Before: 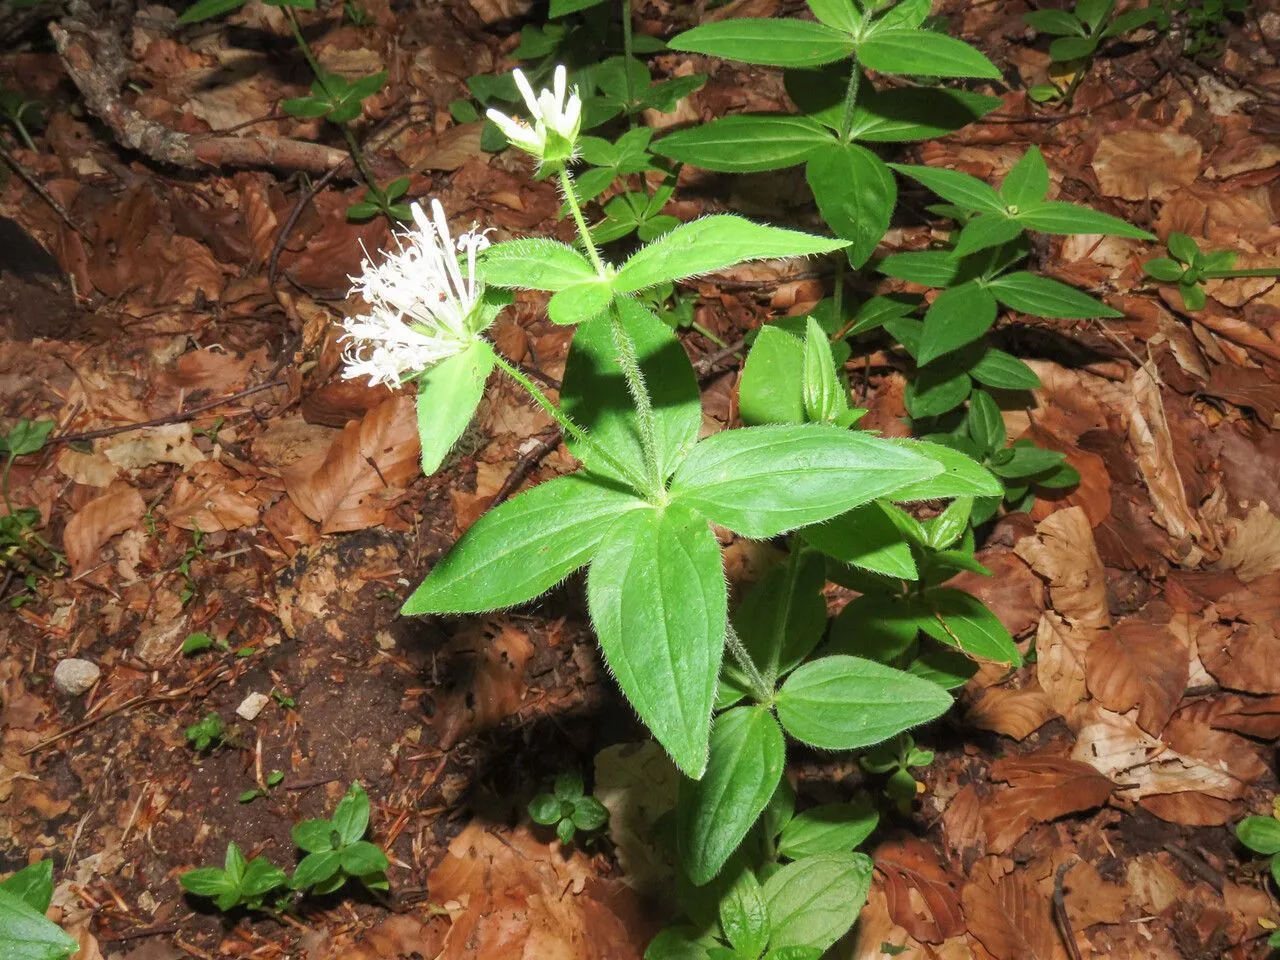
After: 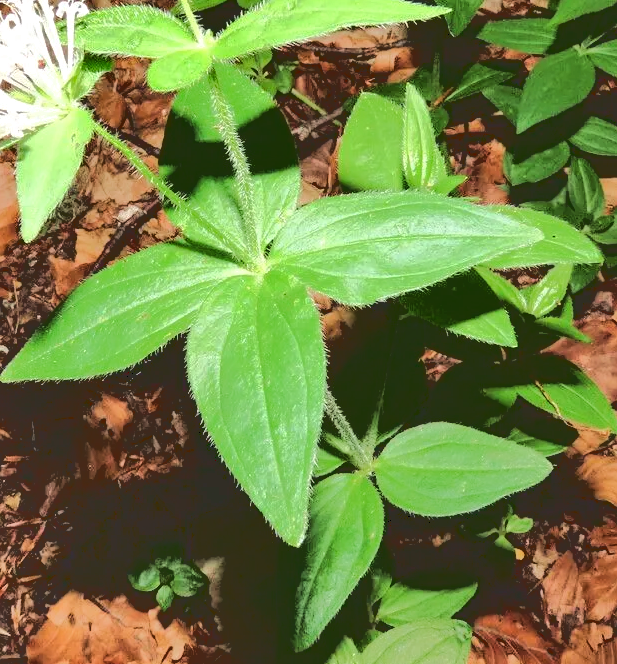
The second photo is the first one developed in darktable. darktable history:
base curve: curves: ch0 [(0.065, 0.026) (0.236, 0.358) (0.53, 0.546) (0.777, 0.841) (0.924, 0.992)]
shadows and highlights: highlights color adjustment 79.04%, soften with gaussian
exposure: exposure 0.086 EV, compensate highlight preservation false
crop: left 31.339%, top 24.346%, right 20.385%, bottom 6.396%
